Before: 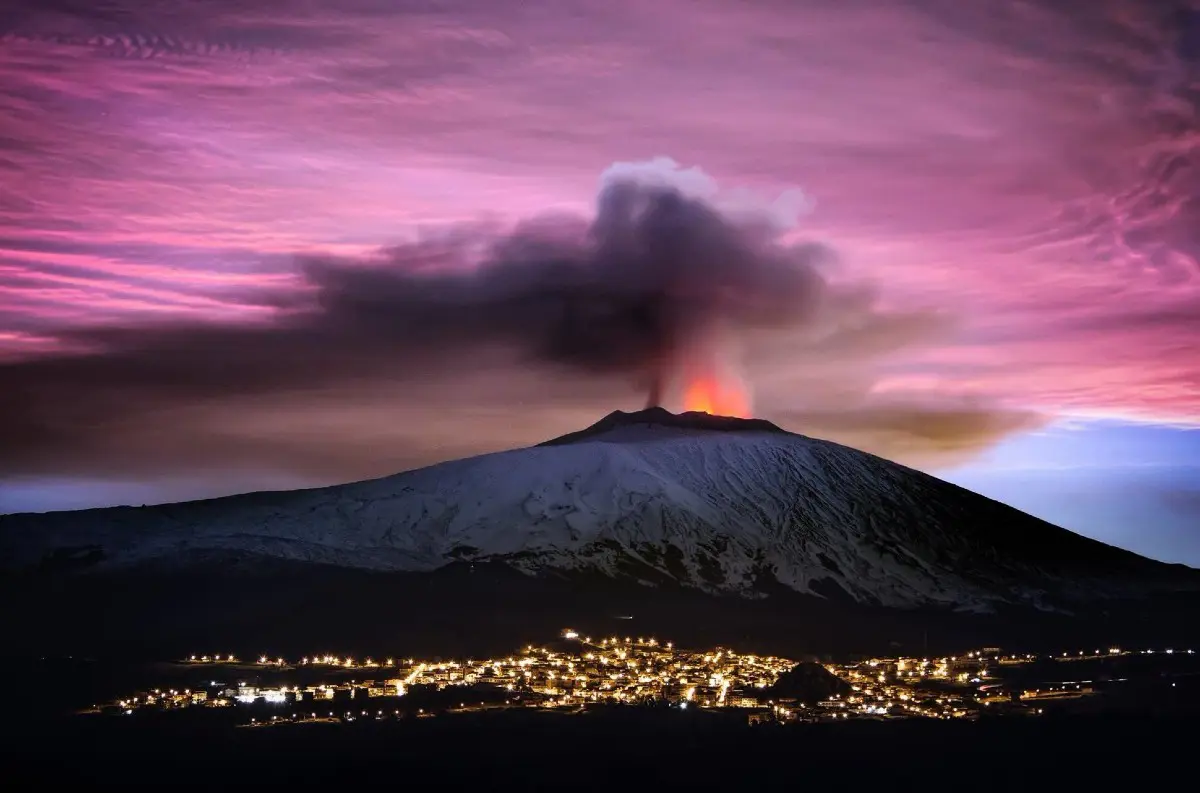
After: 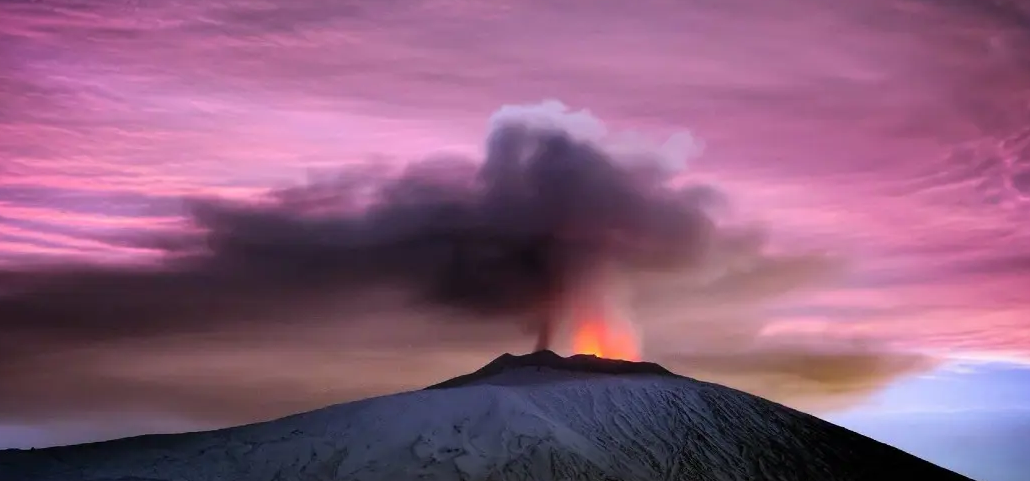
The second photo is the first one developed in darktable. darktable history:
crop and rotate: left 9.262%, top 7.243%, right 4.845%, bottom 32.032%
